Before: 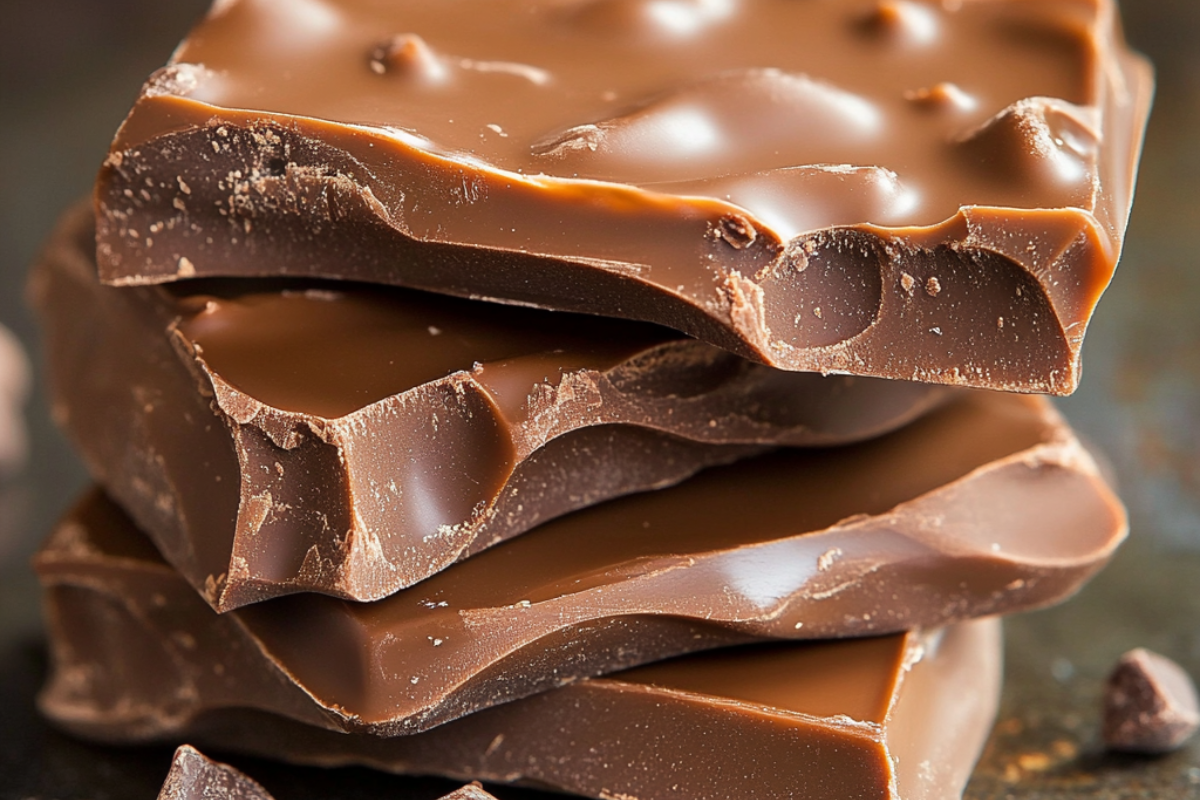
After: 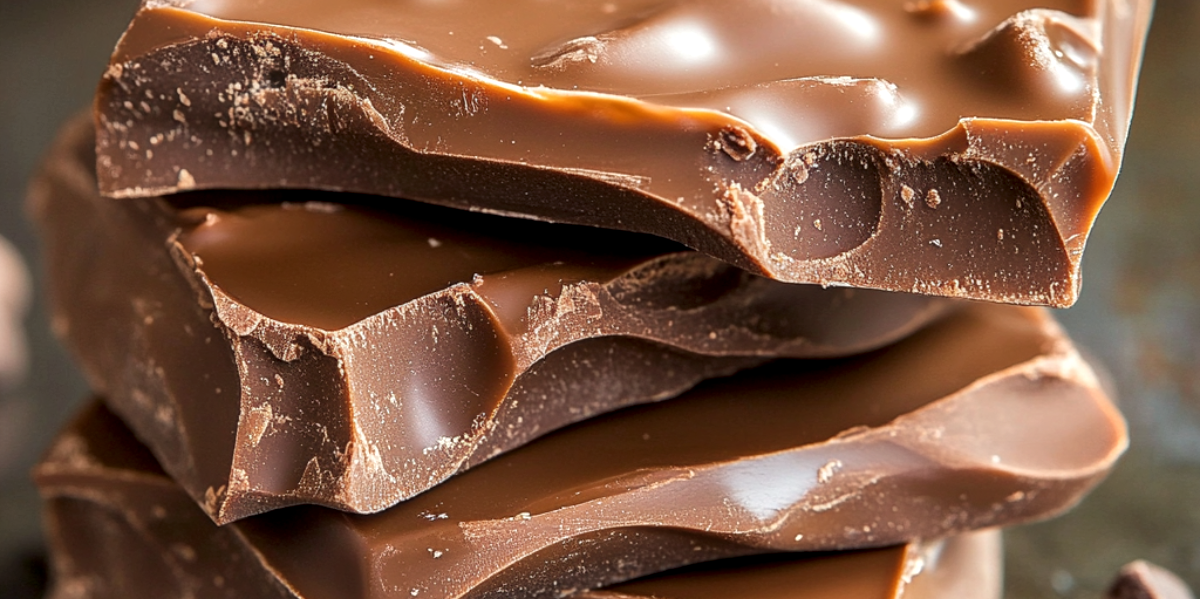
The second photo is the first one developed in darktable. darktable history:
crop: top 11.05%, bottom 13.952%
local contrast: detail 130%
